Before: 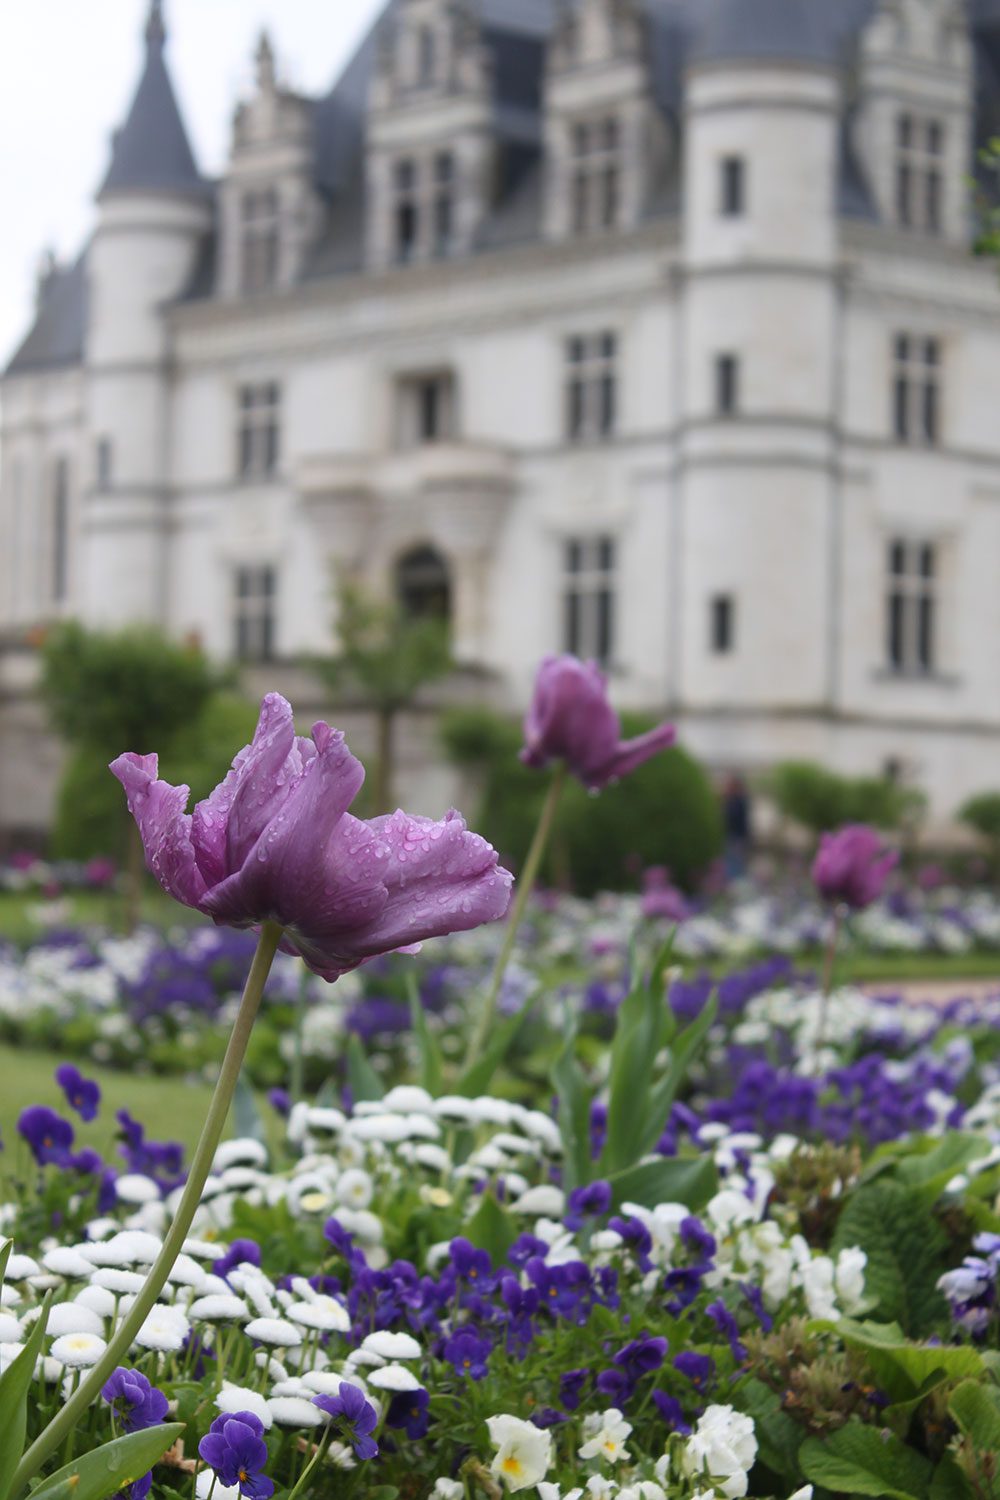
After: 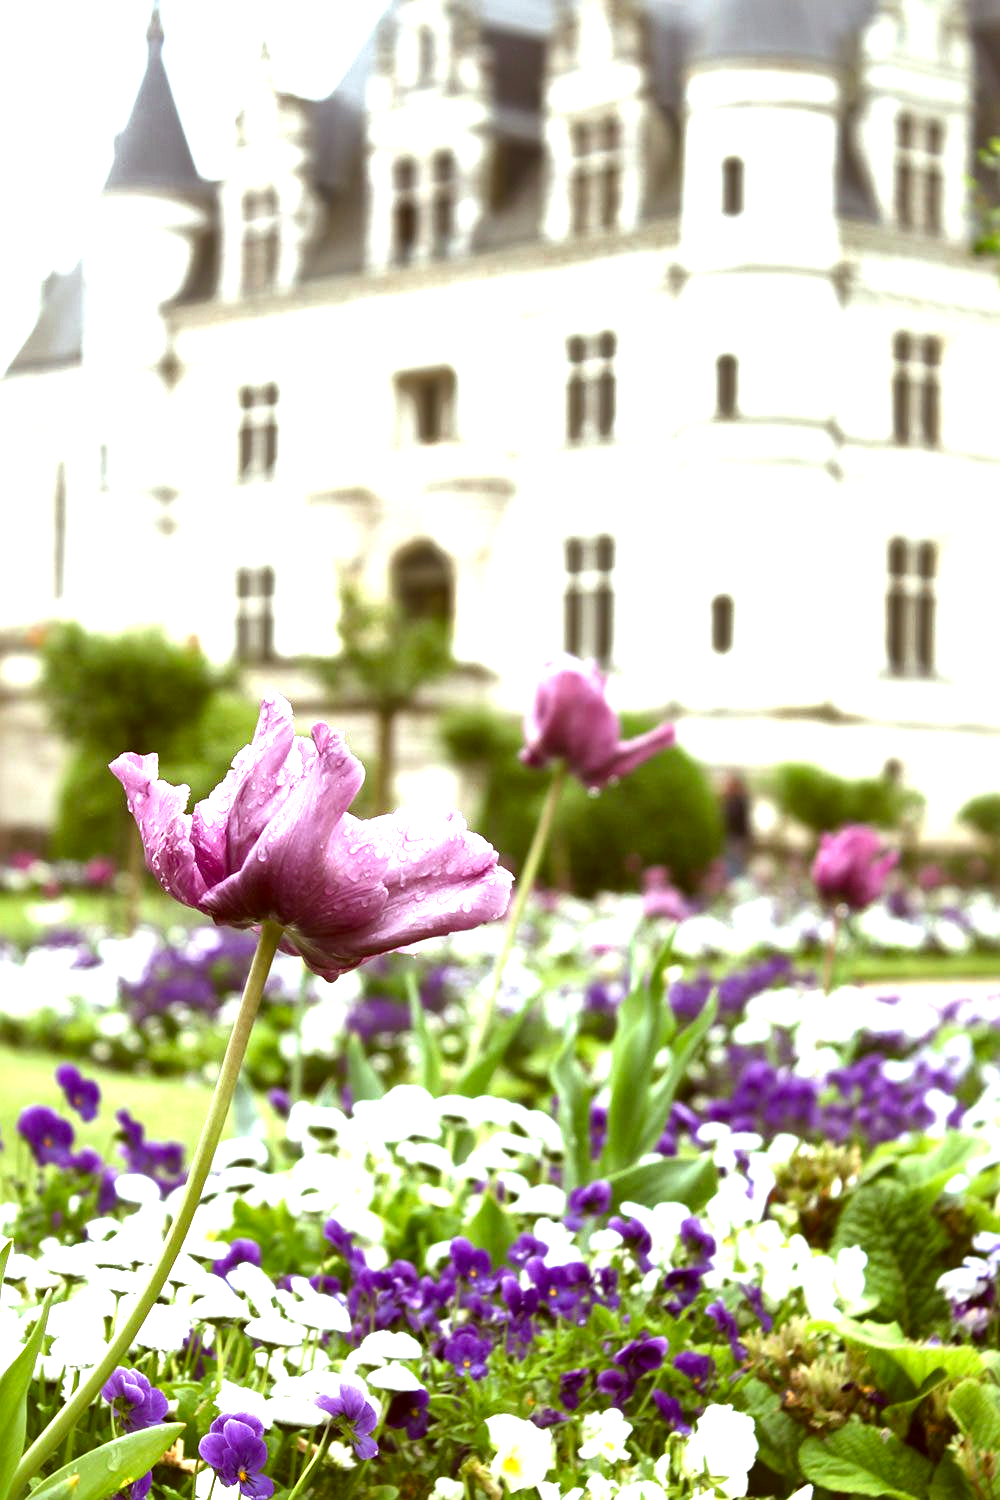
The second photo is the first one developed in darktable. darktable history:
exposure: black level correction 0.001, exposure 1.729 EV, compensate exposure bias true, compensate highlight preservation false
color correction: highlights a* -5.22, highlights b* 9.8, shadows a* 9.3, shadows b* 24.15
local contrast: mode bilateral grid, contrast 45, coarseness 70, detail 213%, midtone range 0.2
